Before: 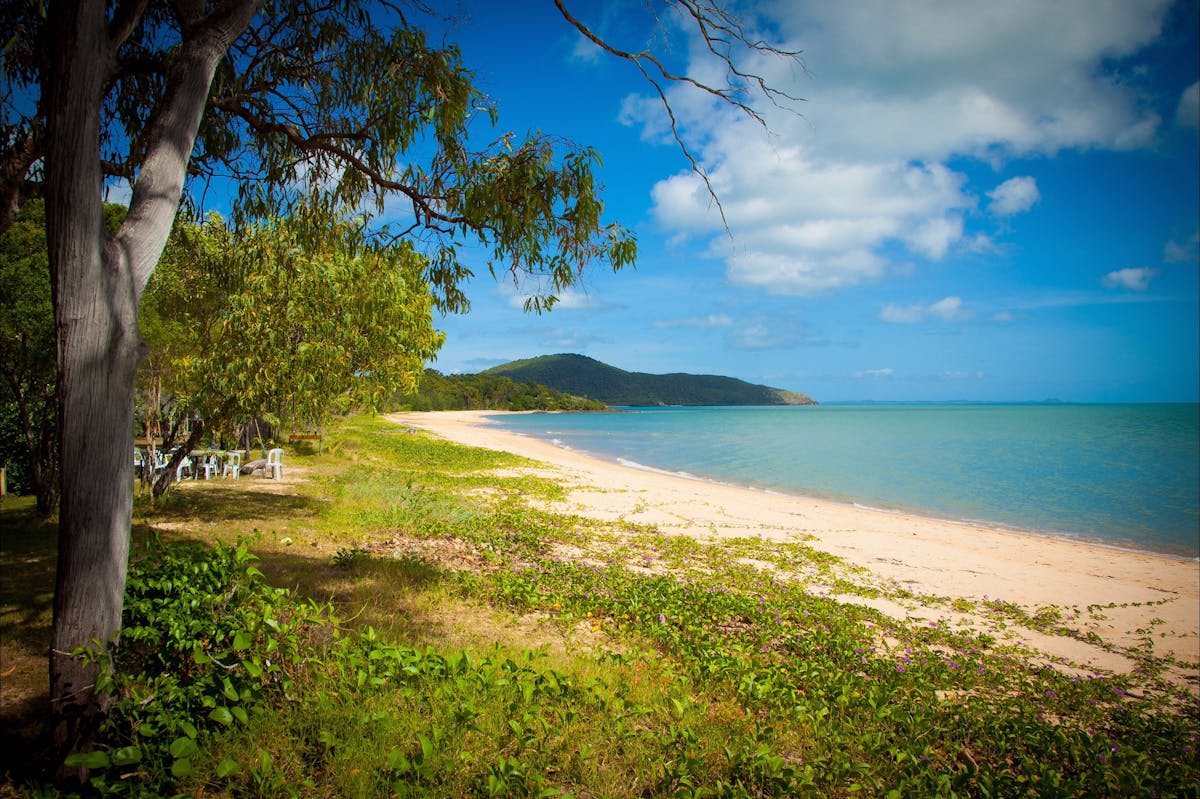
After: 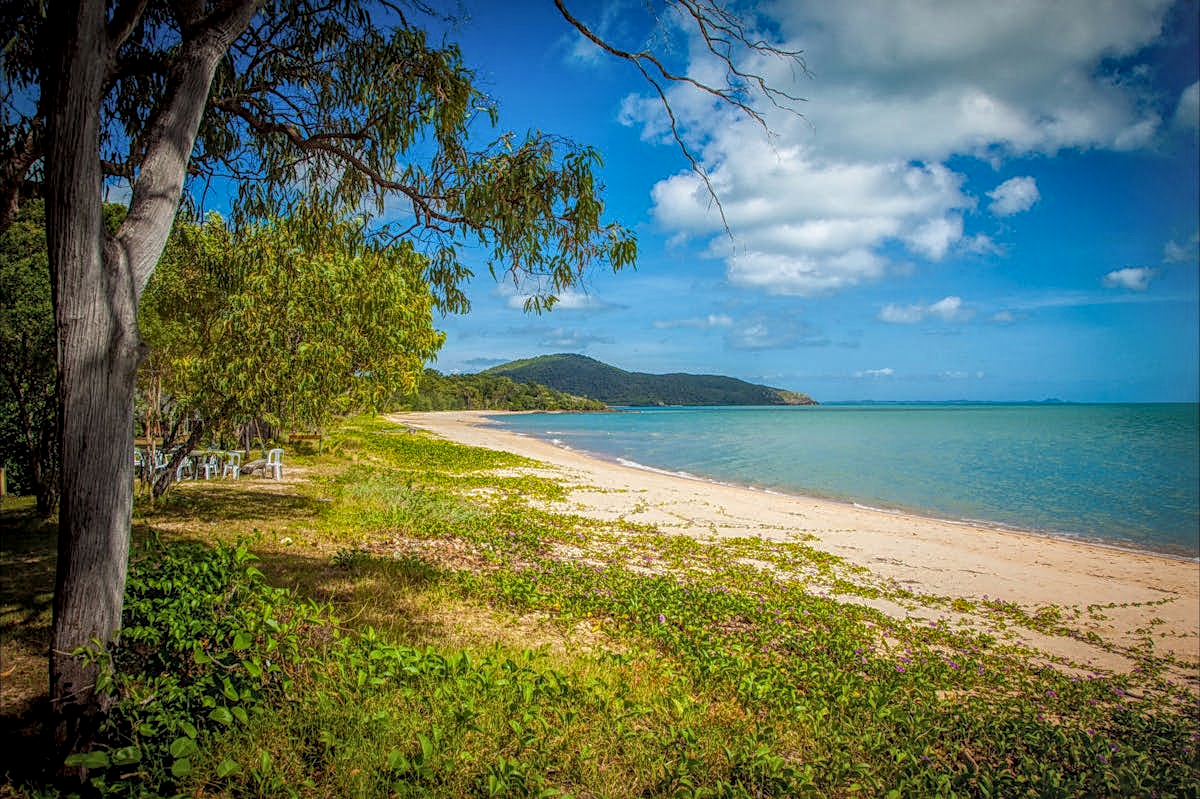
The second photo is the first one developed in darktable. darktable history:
sharpen: on, module defaults
local contrast: highlights 5%, shadows 4%, detail 199%, midtone range 0.245
